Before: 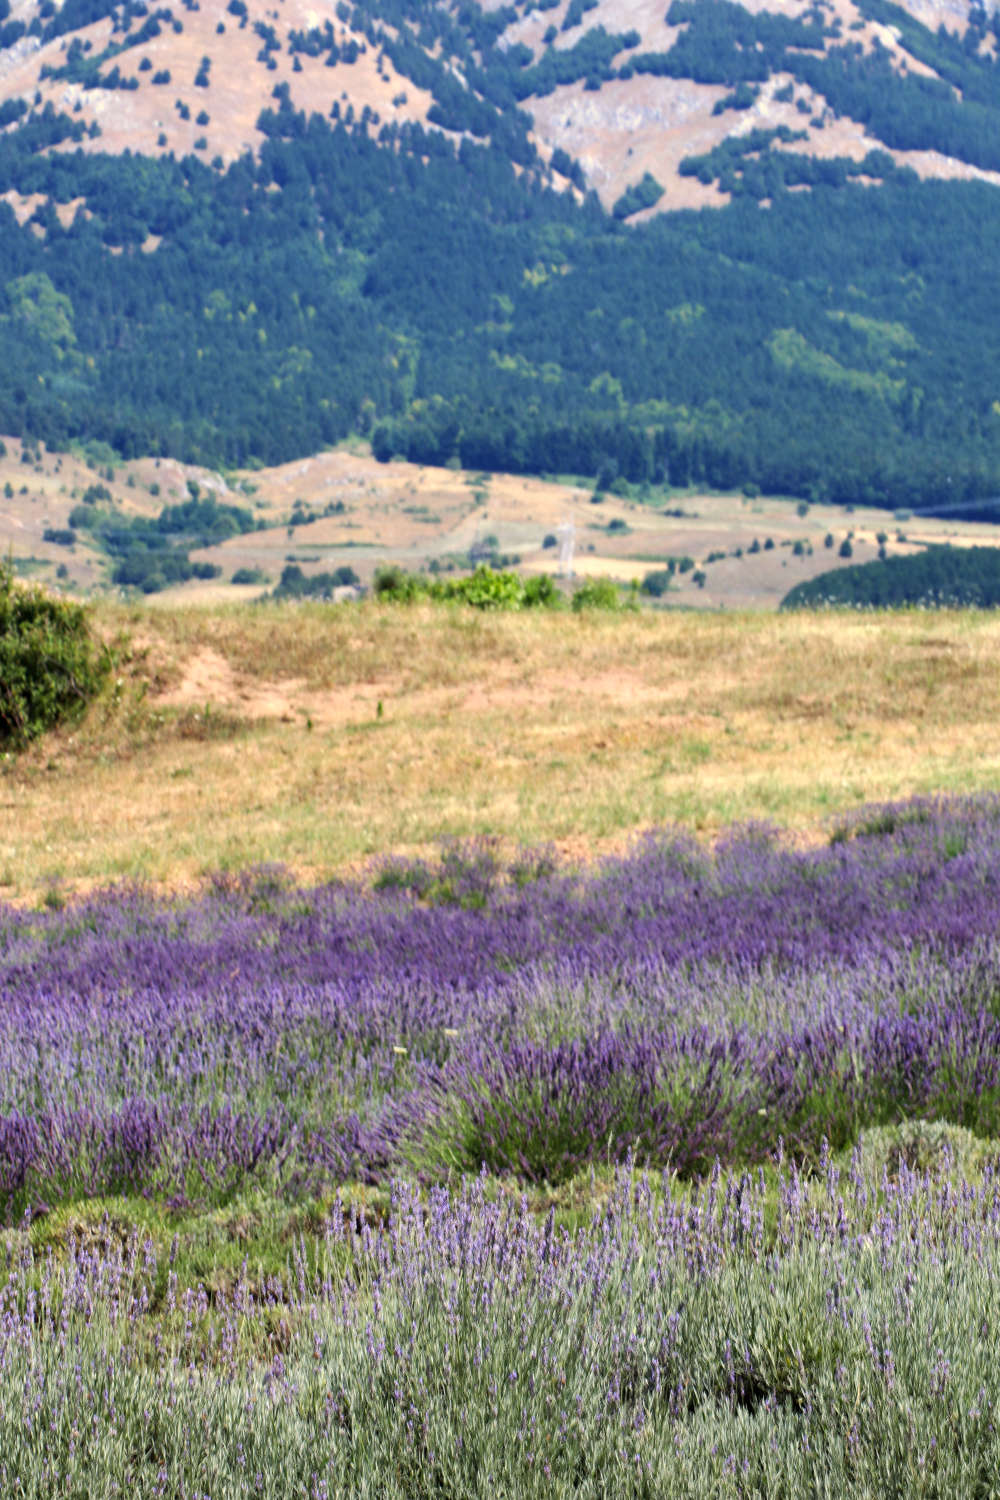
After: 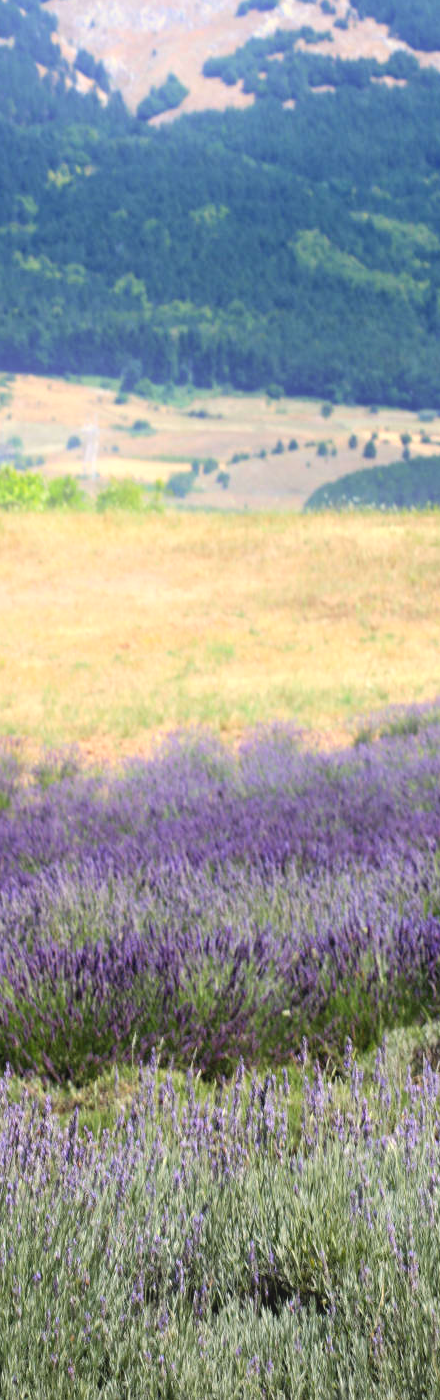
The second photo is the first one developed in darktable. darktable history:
bloom: on, module defaults
crop: left 47.628%, top 6.643%, right 7.874%
